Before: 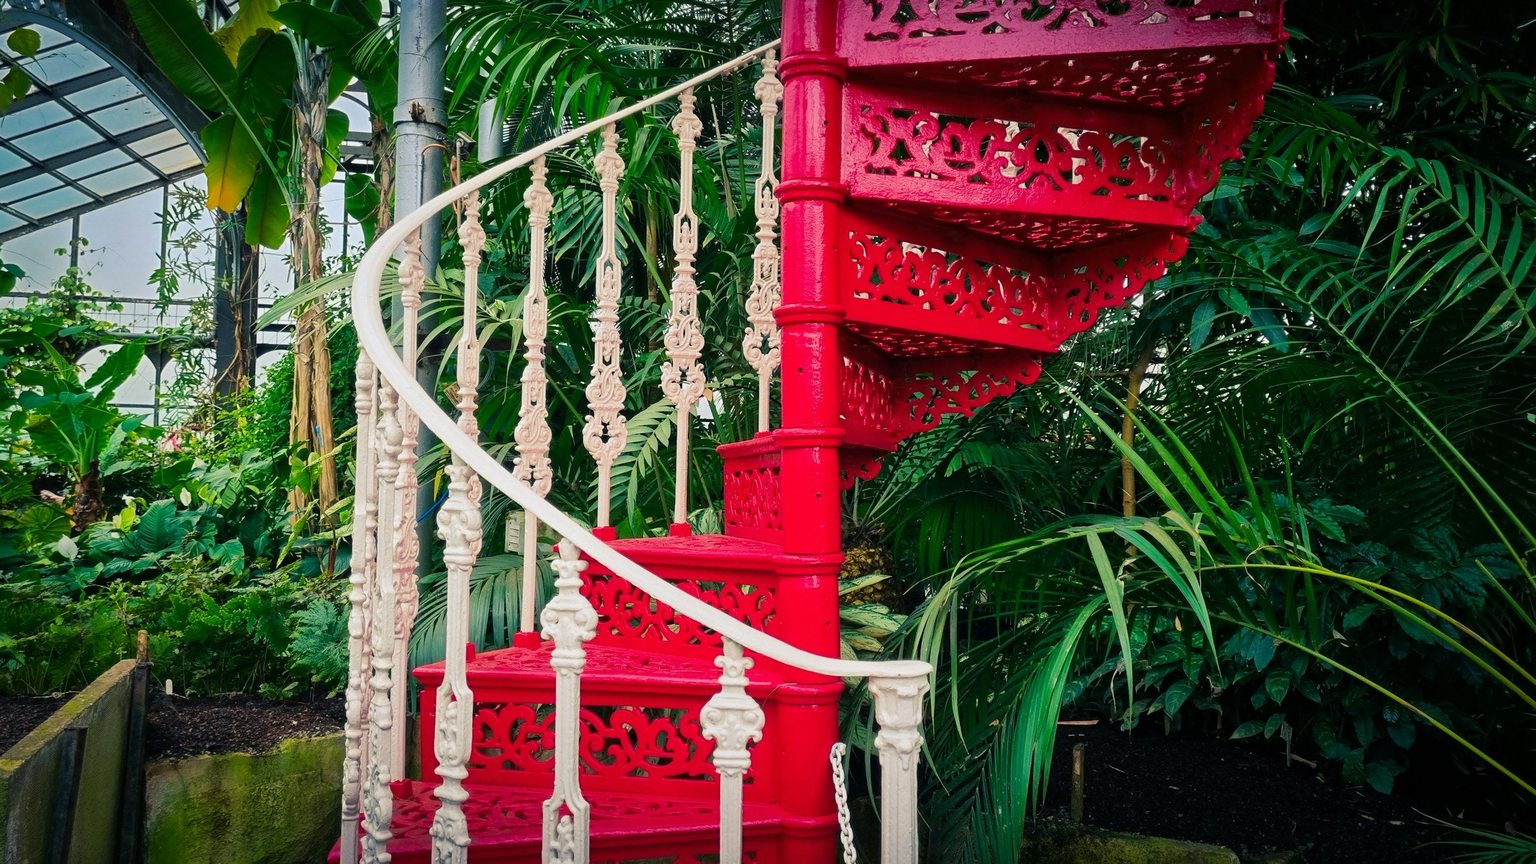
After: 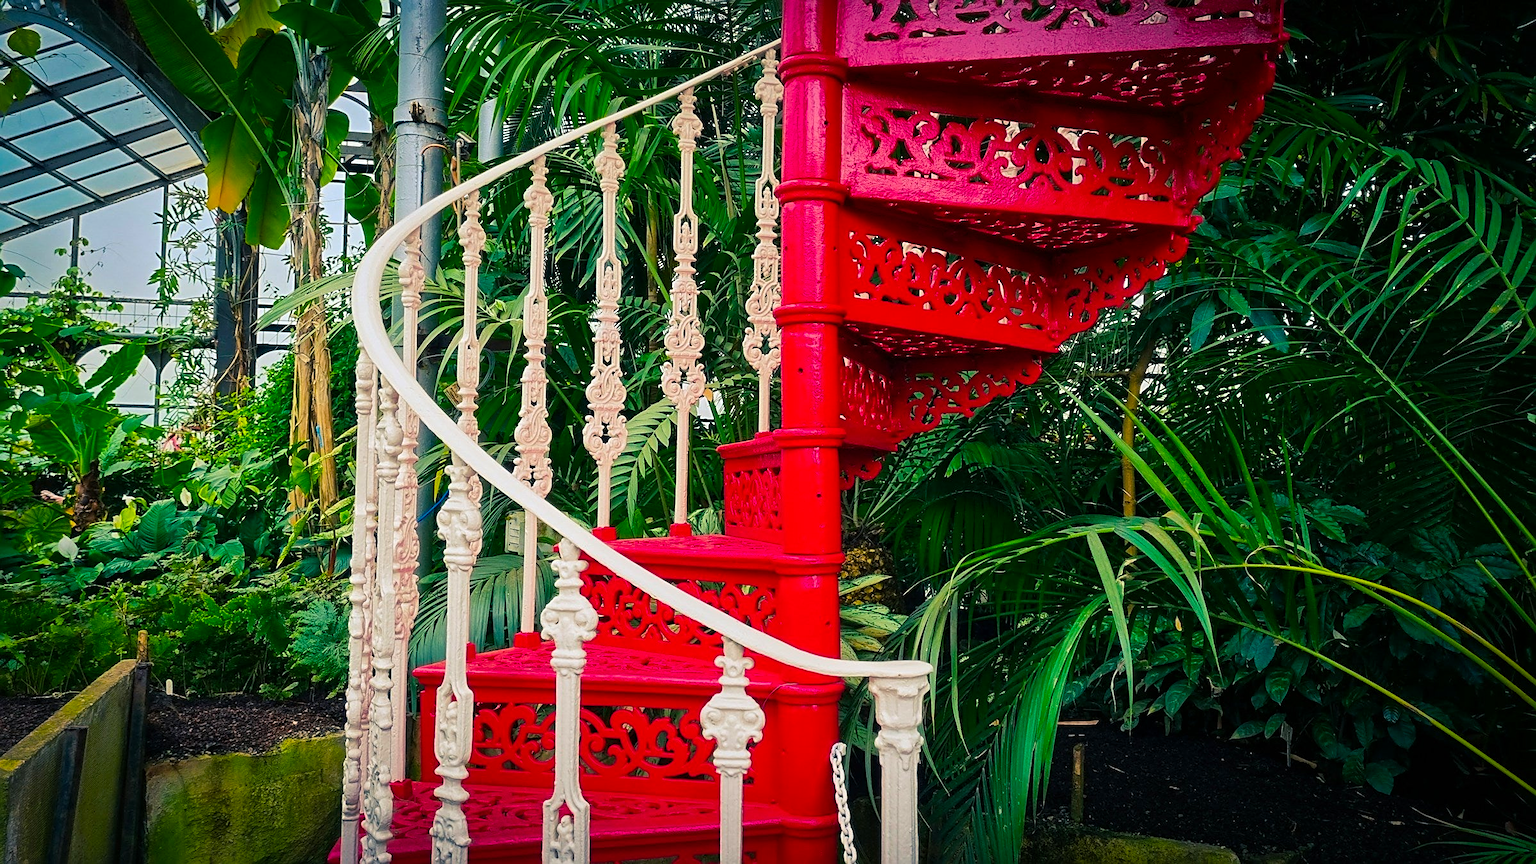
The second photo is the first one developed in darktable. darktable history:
sharpen: radius 1.982
color balance rgb: perceptual saturation grading › global saturation 25.639%, global vibrance 14.959%
